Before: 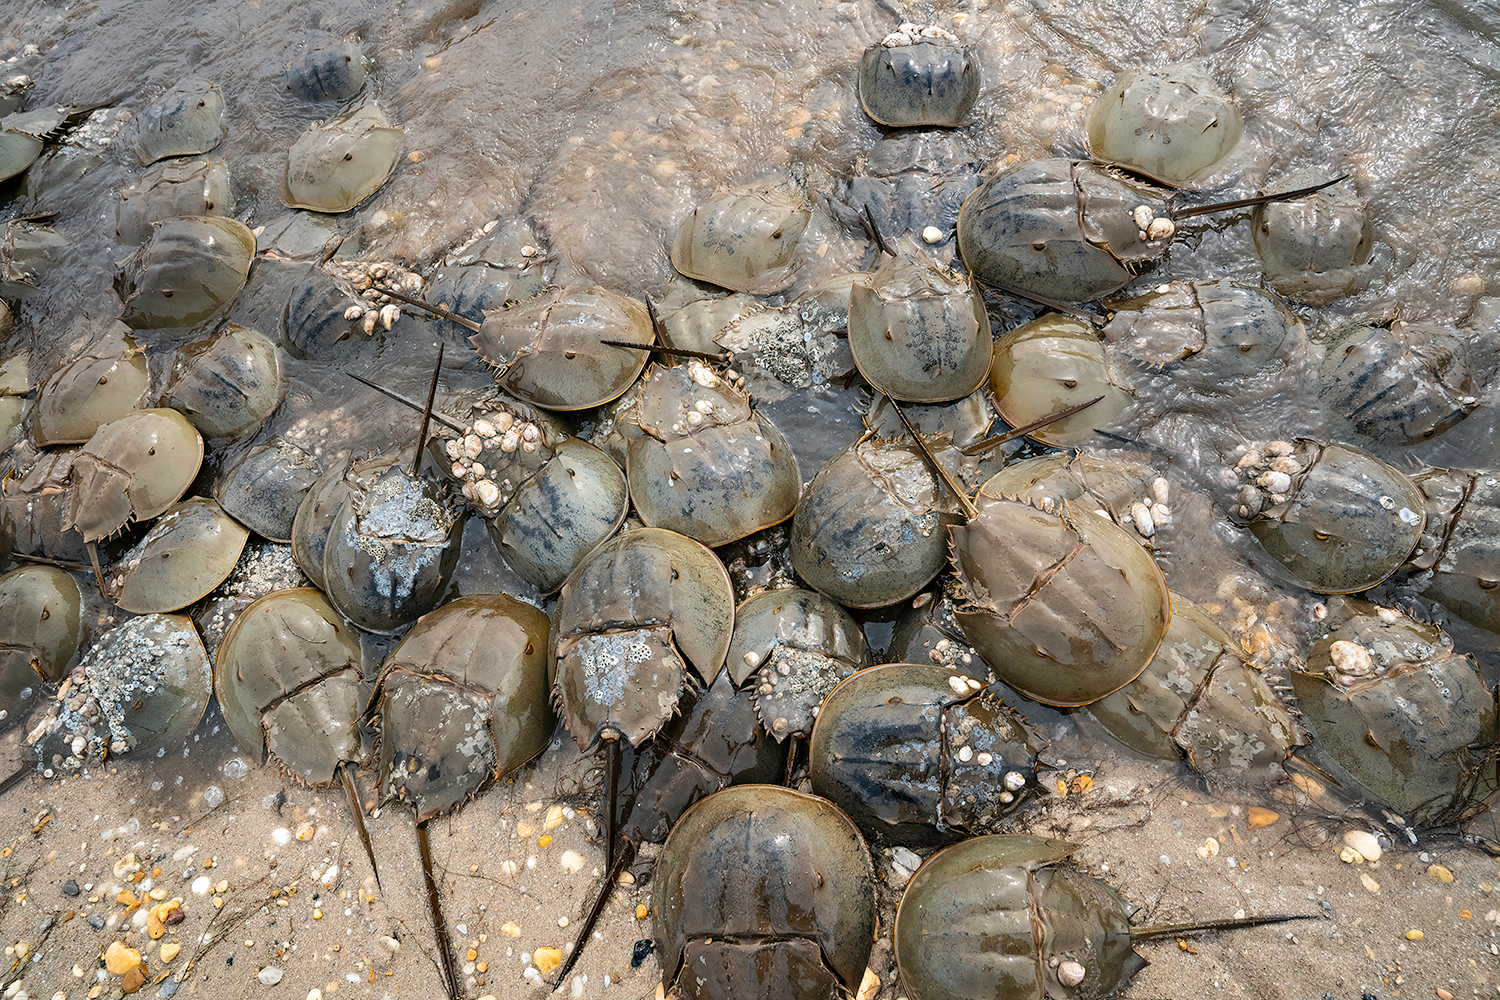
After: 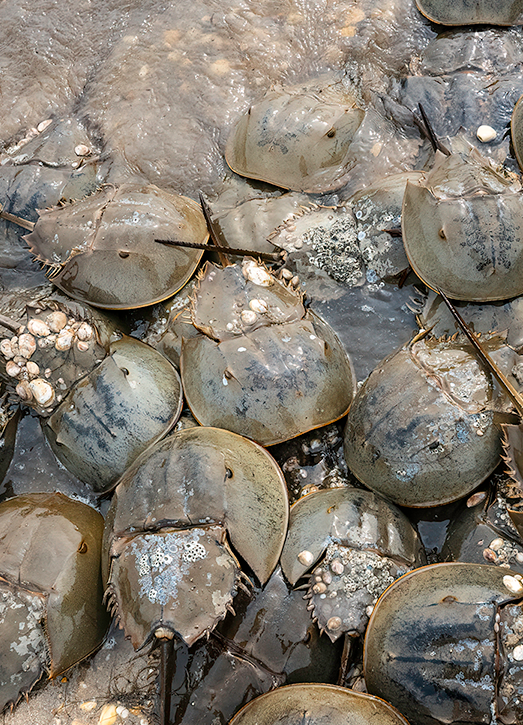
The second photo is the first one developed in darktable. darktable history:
crop and rotate: left 29.785%, top 10.157%, right 35.312%, bottom 17.322%
